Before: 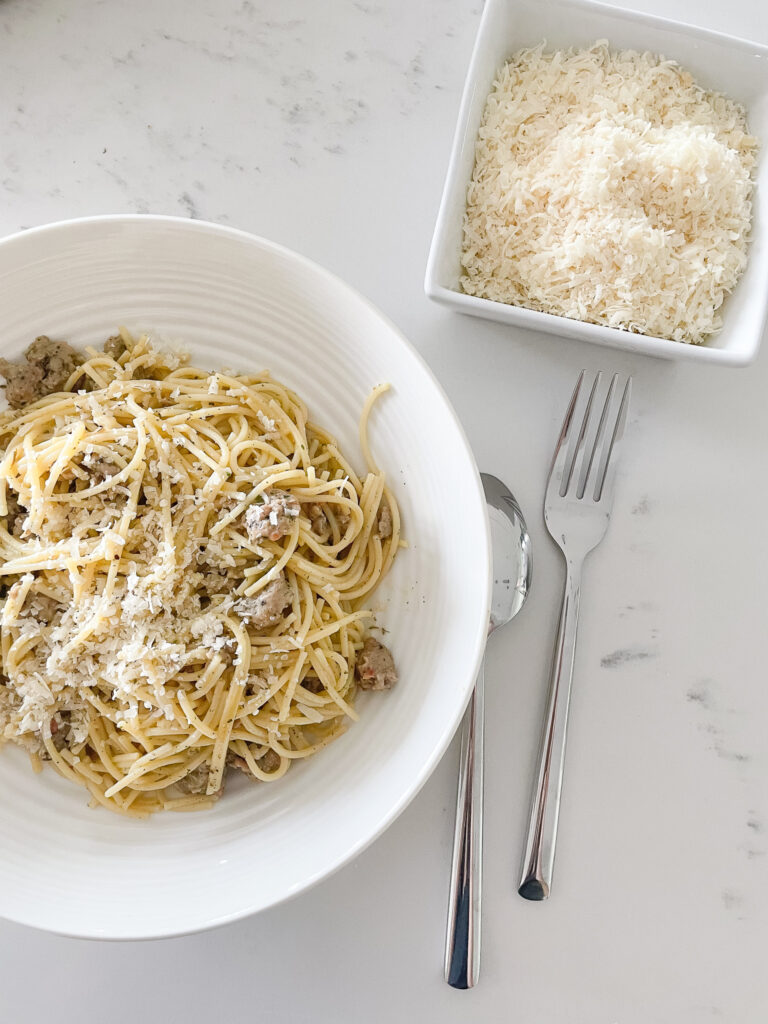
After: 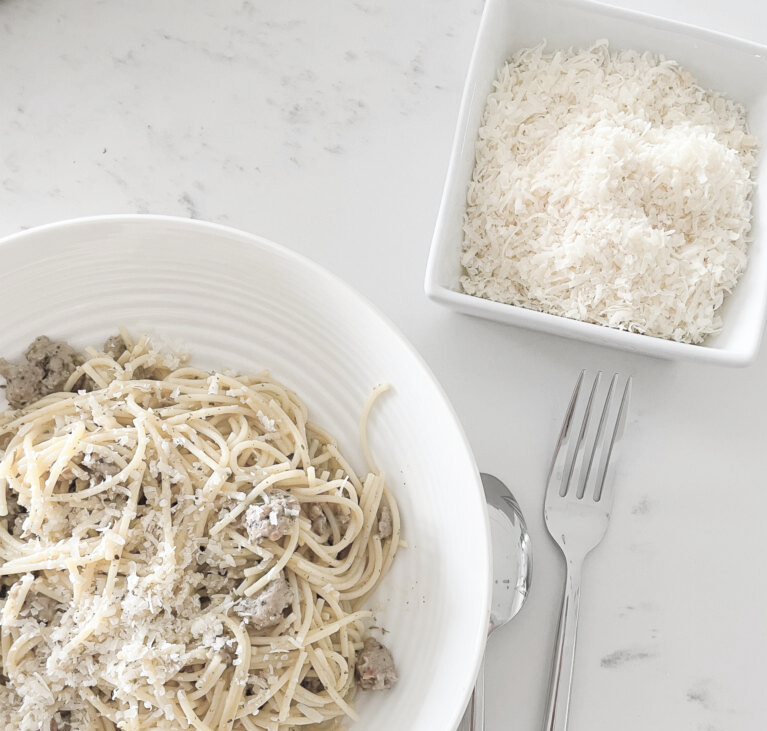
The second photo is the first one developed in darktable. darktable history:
crop: bottom 28.576%
contrast brightness saturation: brightness 0.18, saturation -0.5
